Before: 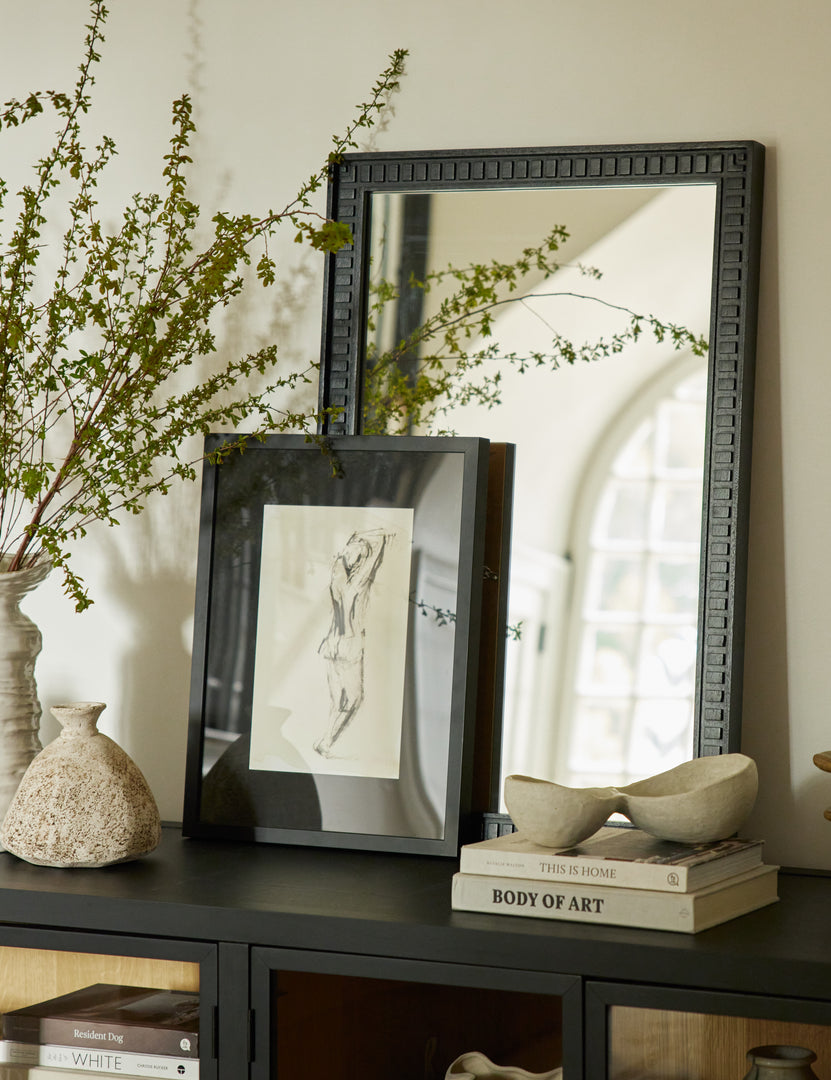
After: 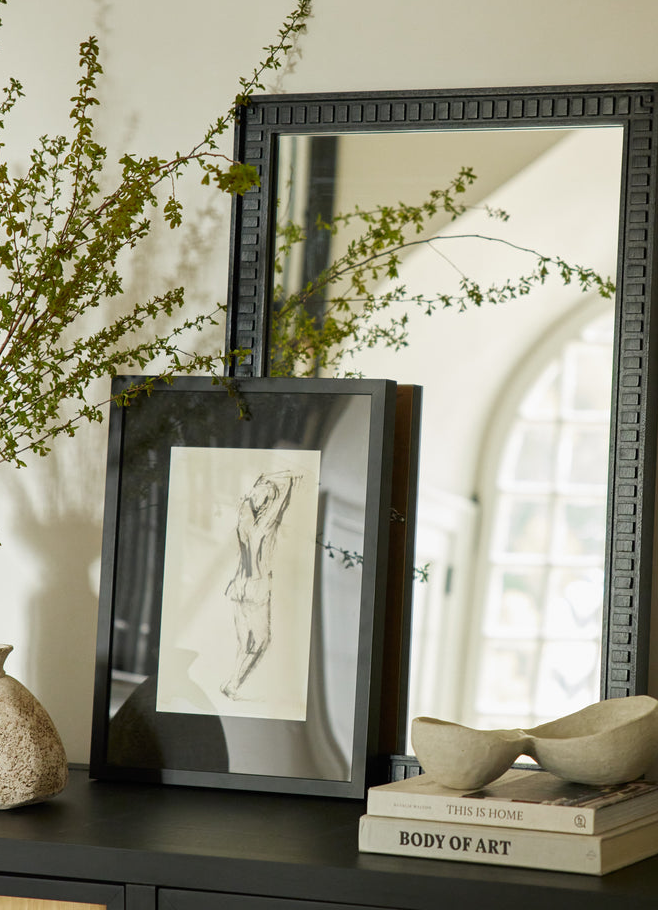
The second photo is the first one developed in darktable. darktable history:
crop: left 11.225%, top 5.381%, right 9.565%, bottom 10.314%
white balance: emerald 1
